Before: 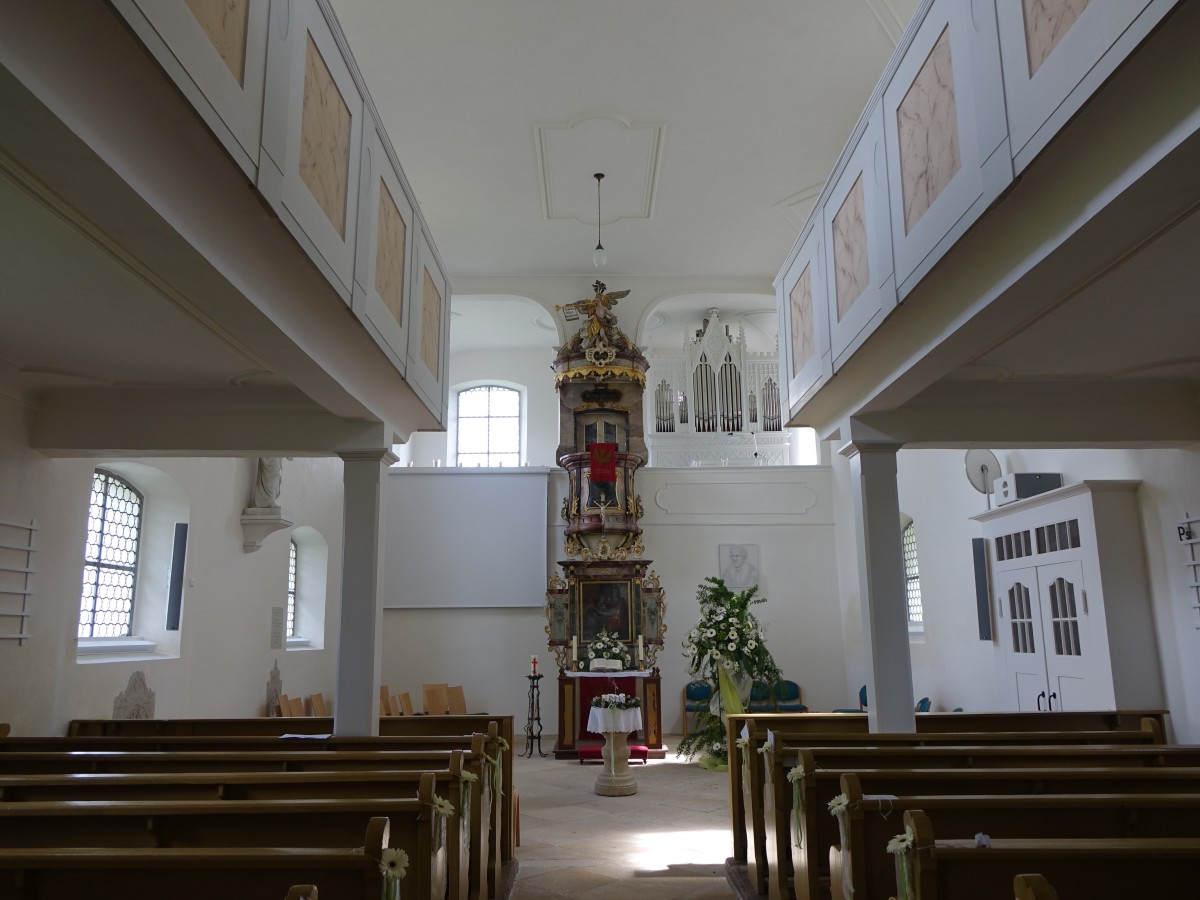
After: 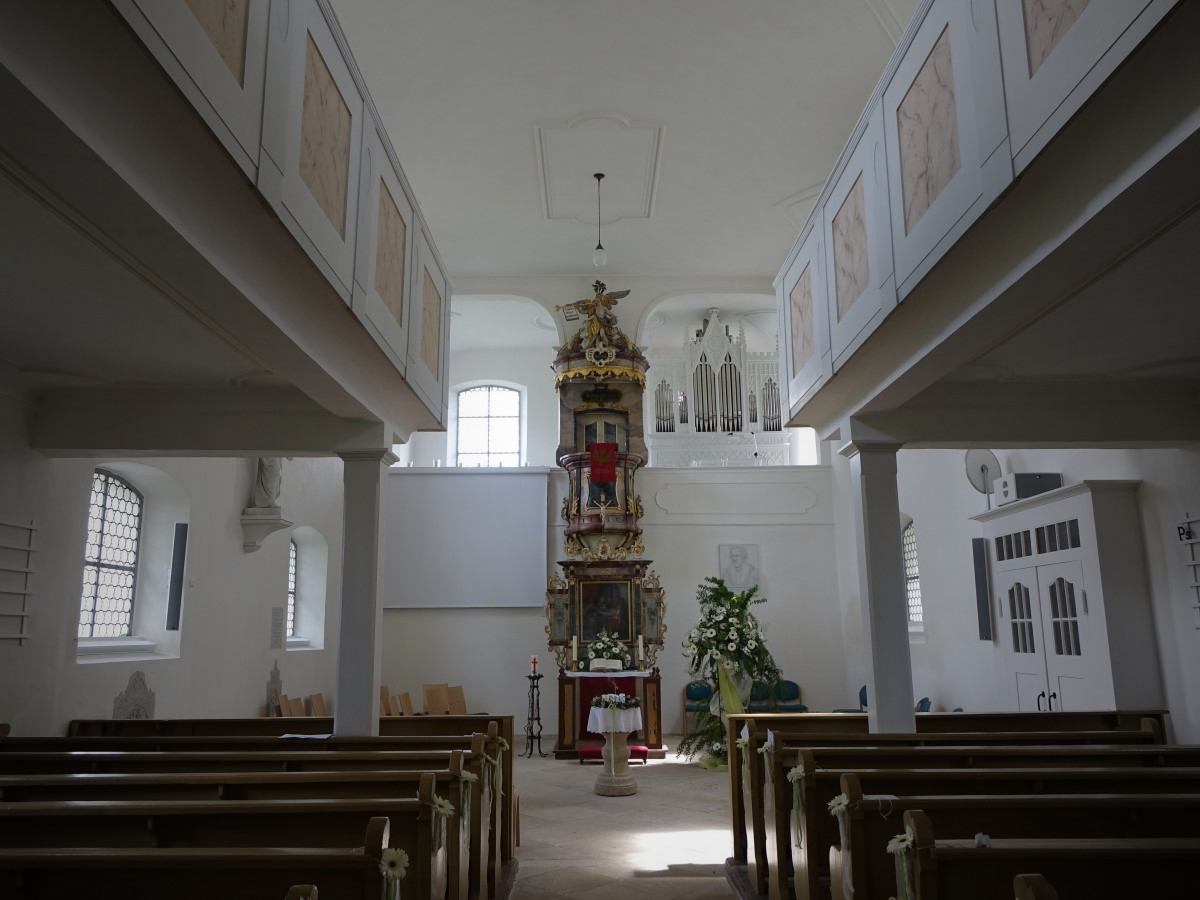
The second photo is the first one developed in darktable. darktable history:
vignetting: fall-off start 19.01%, fall-off radius 137.17%, center (0, 0.004), width/height ratio 0.624, shape 0.599
